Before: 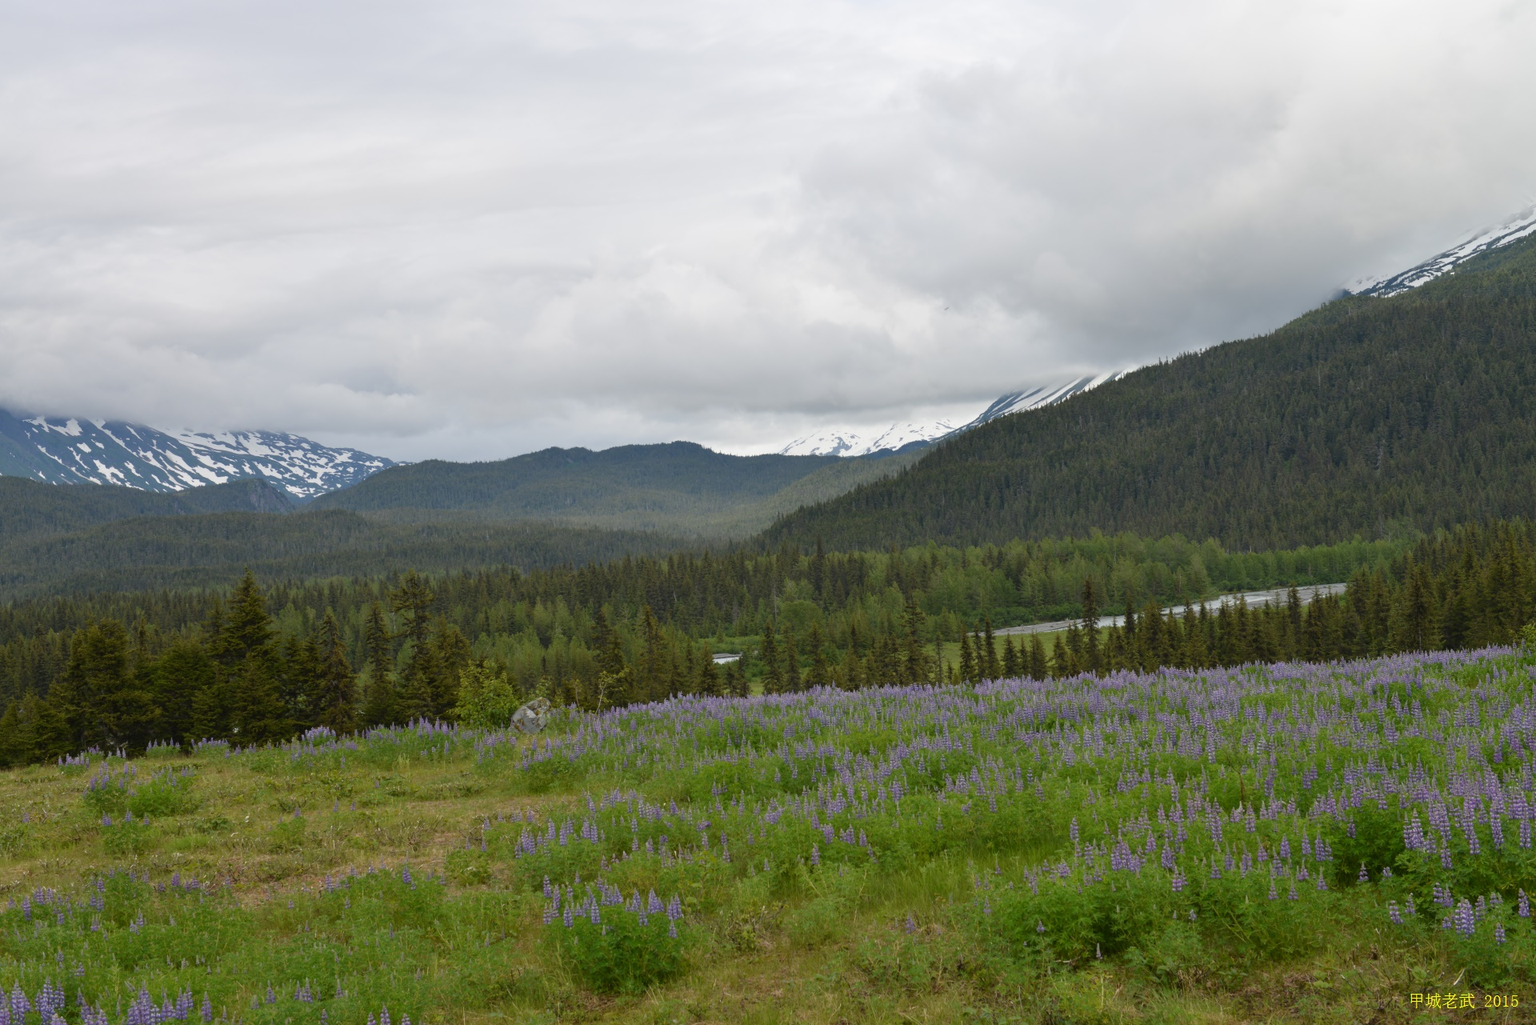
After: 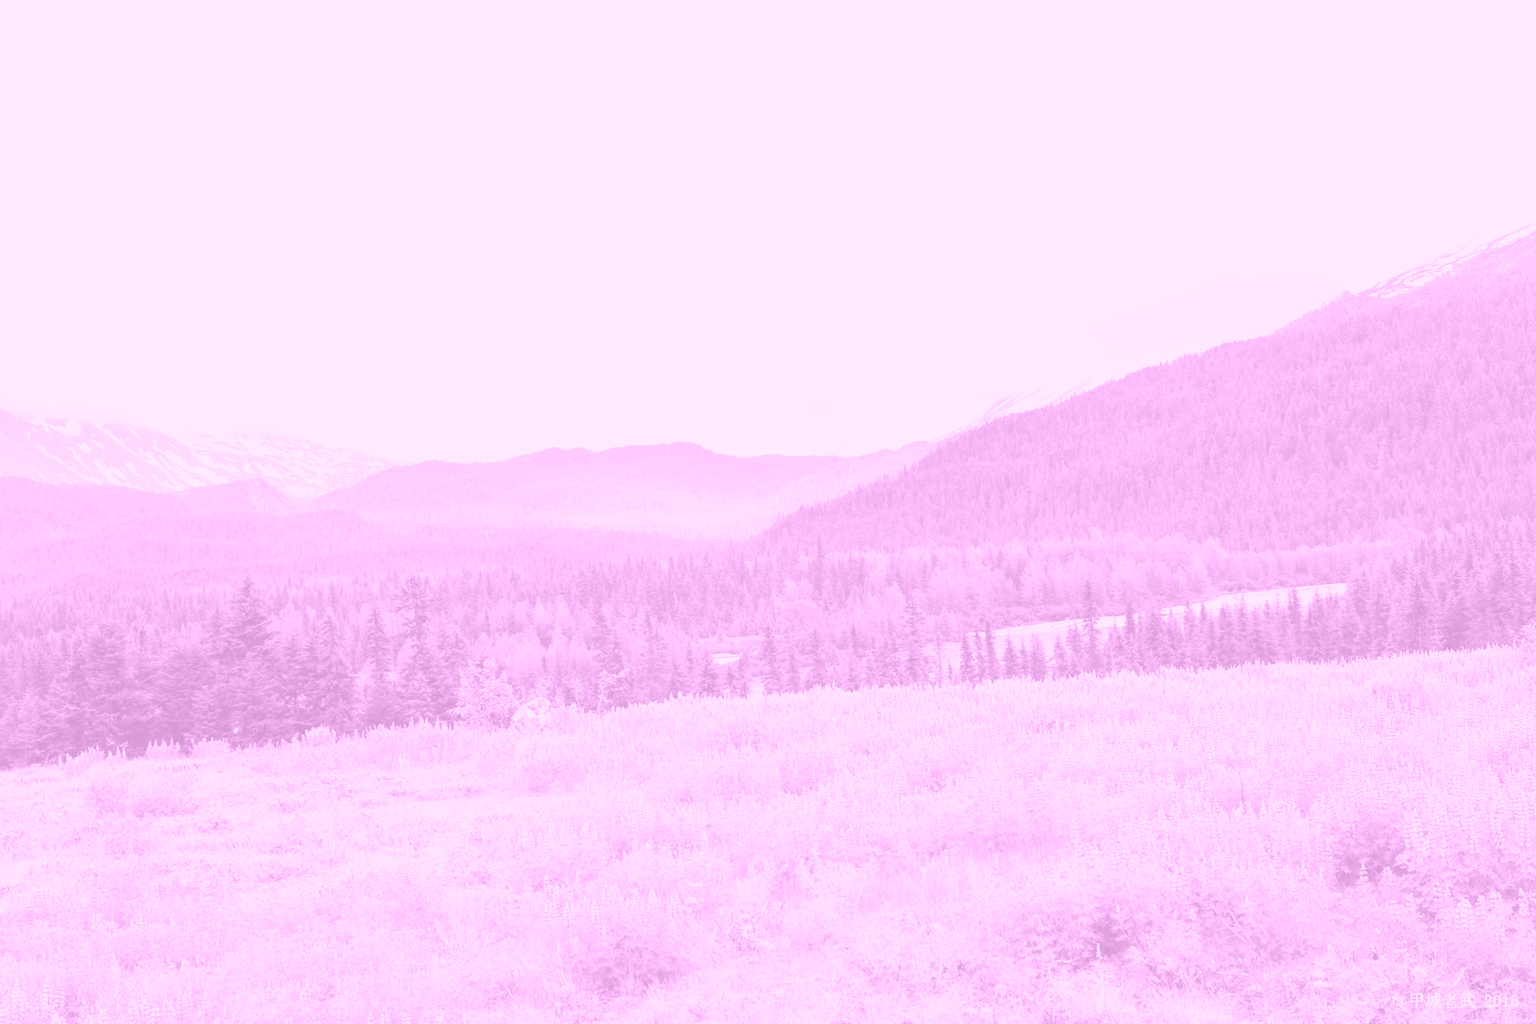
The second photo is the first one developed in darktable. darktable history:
exposure: black level correction 0, exposure 1.1 EV, compensate exposure bias true, compensate highlight preservation false
colorize: hue 331.2°, saturation 75%, source mix 30.28%, lightness 70.52%, version 1
levels: levels [0.029, 0.545, 0.971]
base curve: curves: ch0 [(0, 0) (0.495, 0.917) (1, 1)], preserve colors none
